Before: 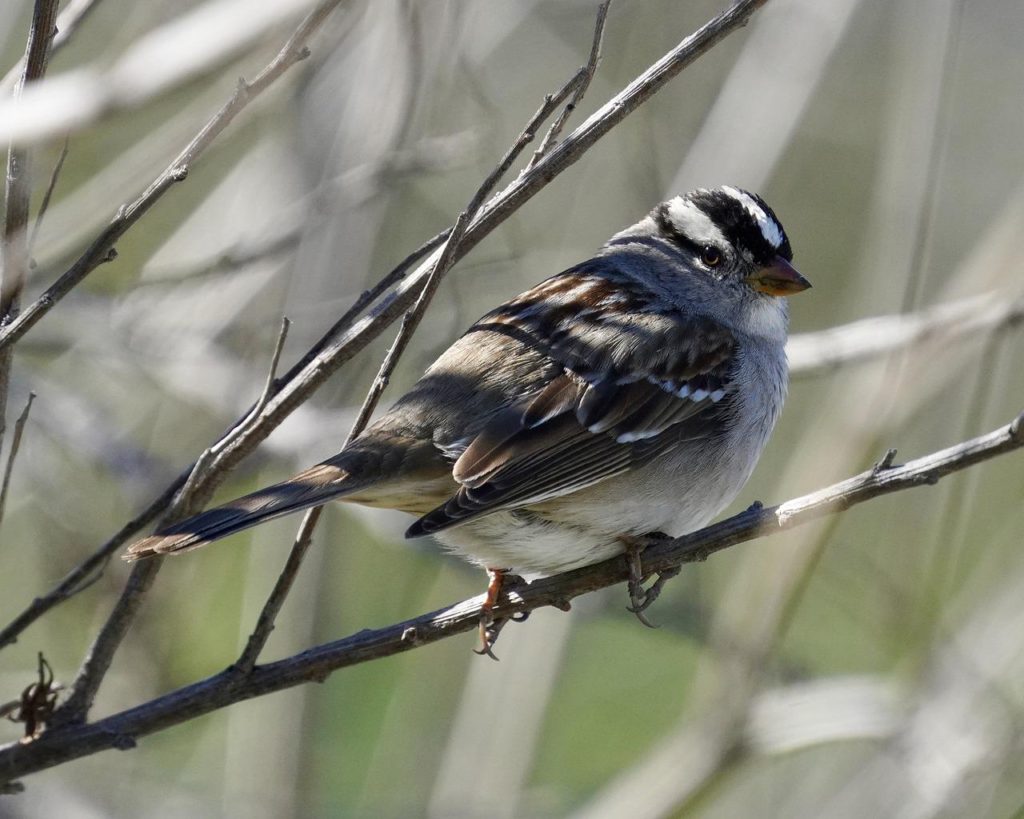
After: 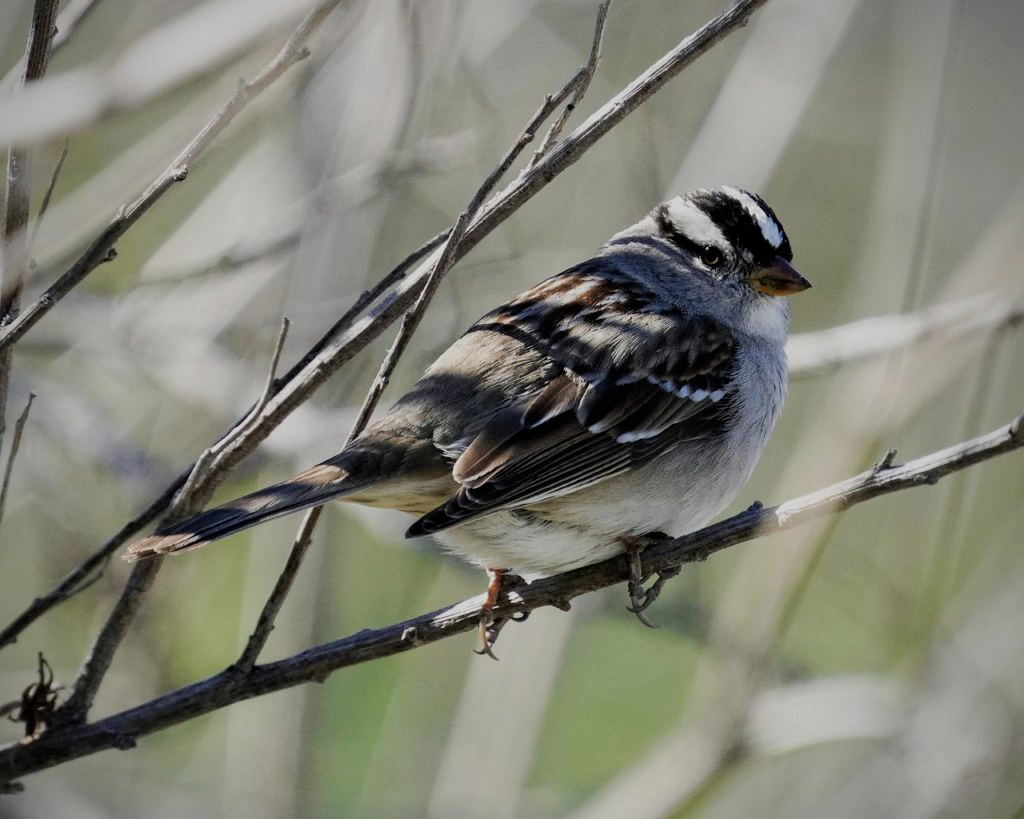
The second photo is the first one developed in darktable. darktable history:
exposure: exposure 0.2 EV, compensate highlight preservation false
vignetting: saturation 0, unbound false
filmic rgb: black relative exposure -6.98 EV, white relative exposure 5.63 EV, hardness 2.86
color correction: saturation 0.99
